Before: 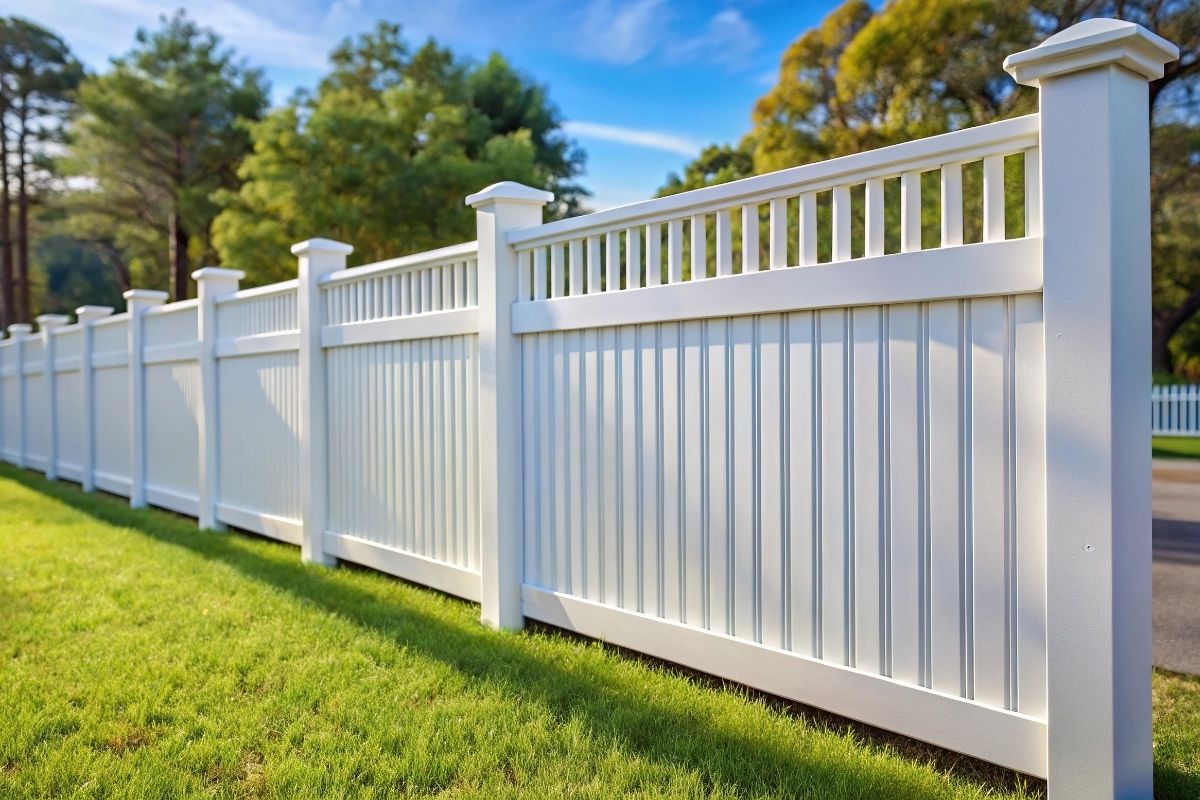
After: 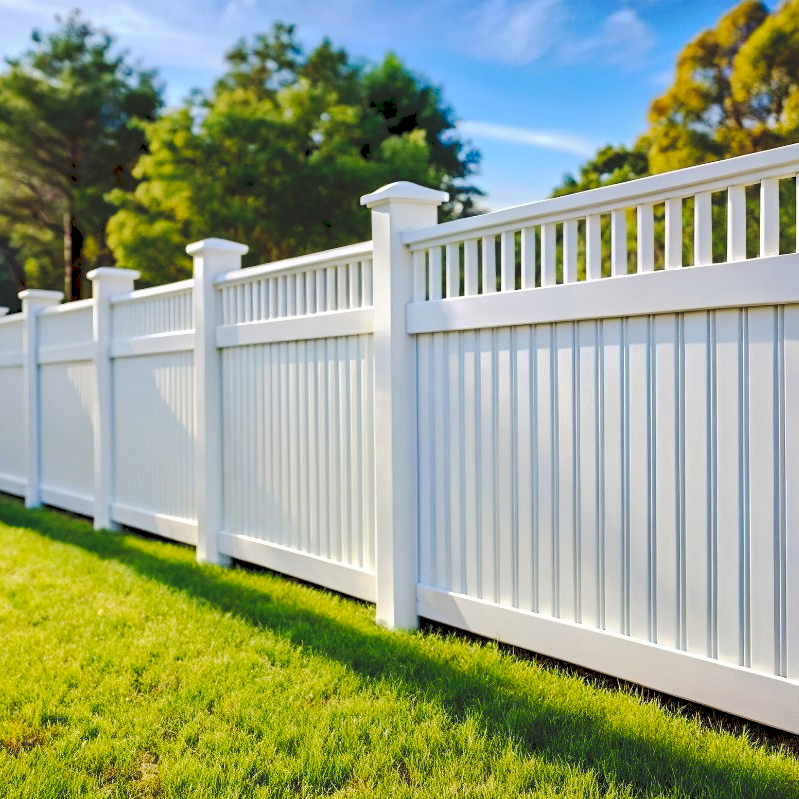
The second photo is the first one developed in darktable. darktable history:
tone curve: curves: ch0 [(0, 0) (0.003, 0.132) (0.011, 0.136) (0.025, 0.14) (0.044, 0.147) (0.069, 0.149) (0.1, 0.156) (0.136, 0.163) (0.177, 0.177) (0.224, 0.2) (0.277, 0.251) (0.335, 0.311) (0.399, 0.387) (0.468, 0.487) (0.543, 0.585) (0.623, 0.675) (0.709, 0.742) (0.801, 0.81) (0.898, 0.867) (1, 1)], preserve colors none
crop and rotate: left 8.786%, right 24.548%
base curve: curves: ch0 [(0.017, 0) (0.425, 0.441) (0.844, 0.933) (1, 1)], preserve colors none
